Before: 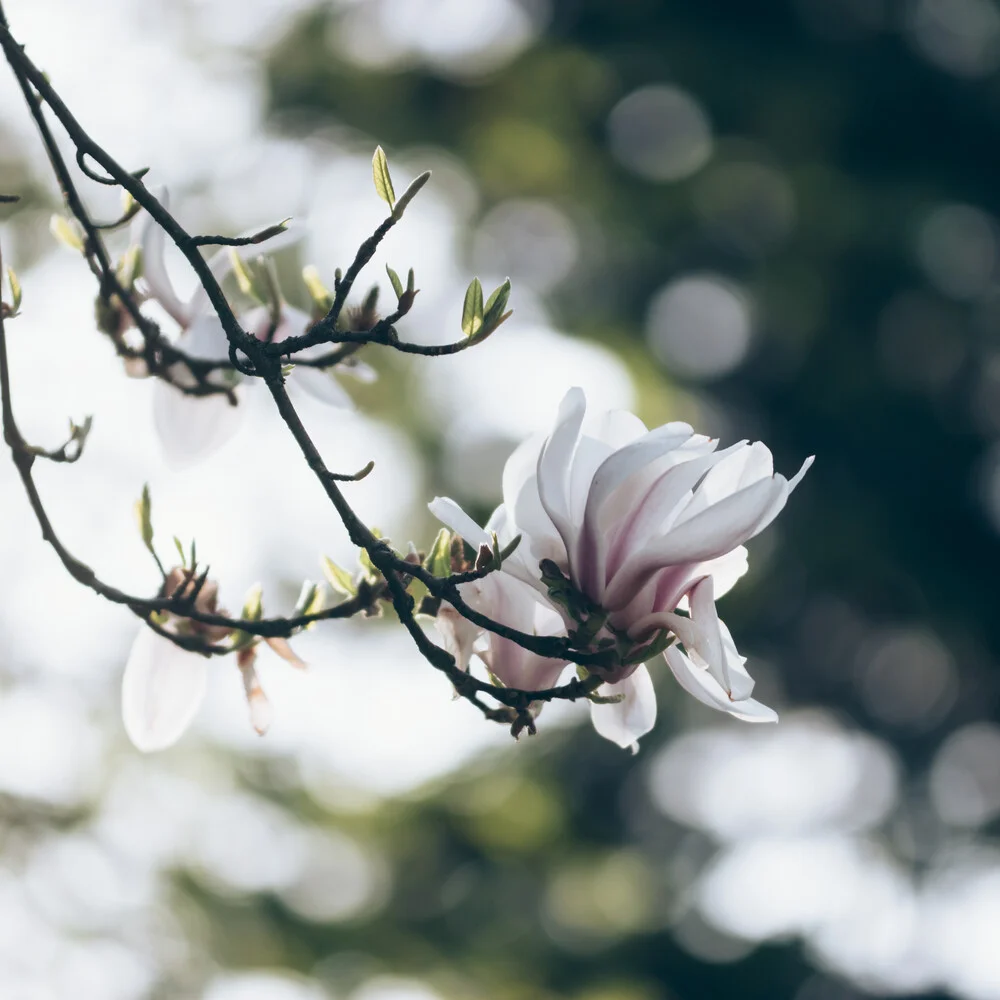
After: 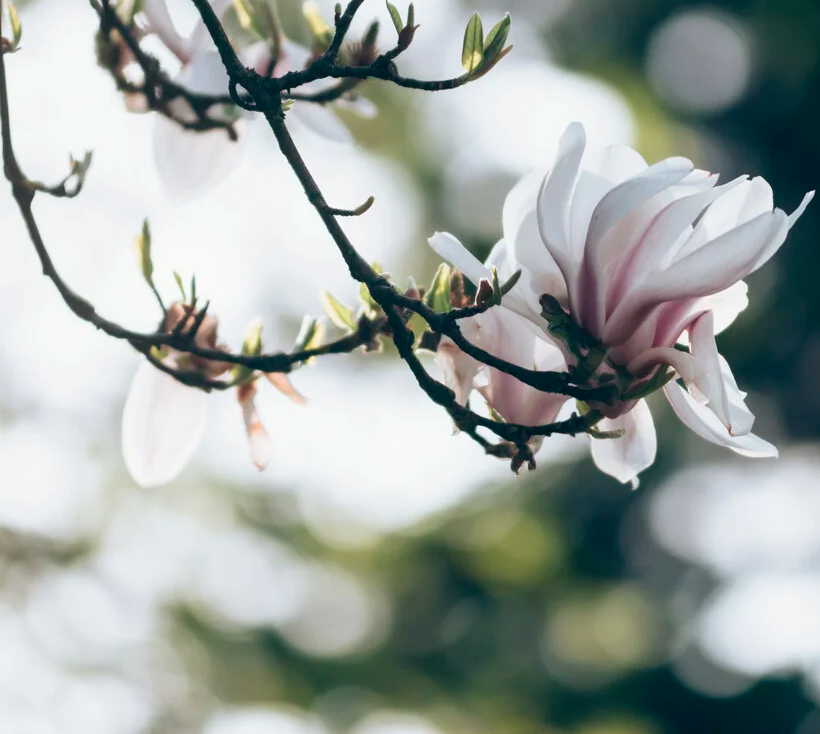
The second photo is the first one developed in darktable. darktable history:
white balance: emerald 1
crop: top 26.531%, right 17.959%
